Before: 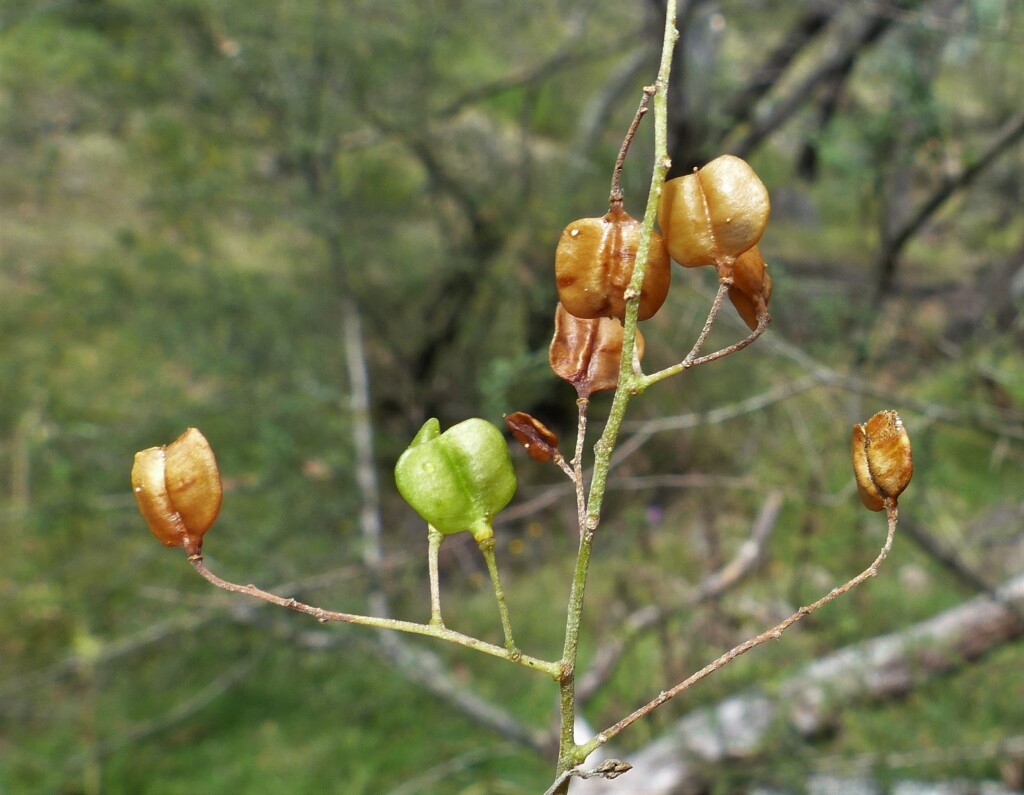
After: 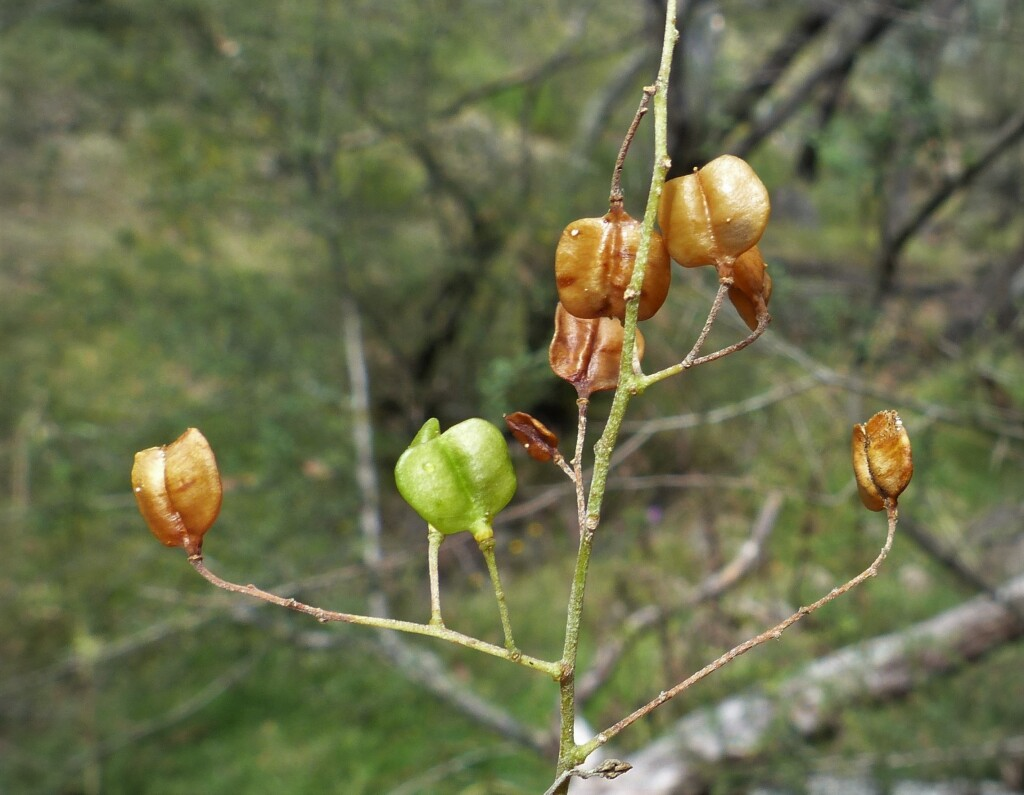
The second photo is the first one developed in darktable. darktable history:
vignetting: fall-off radius 60.81%
